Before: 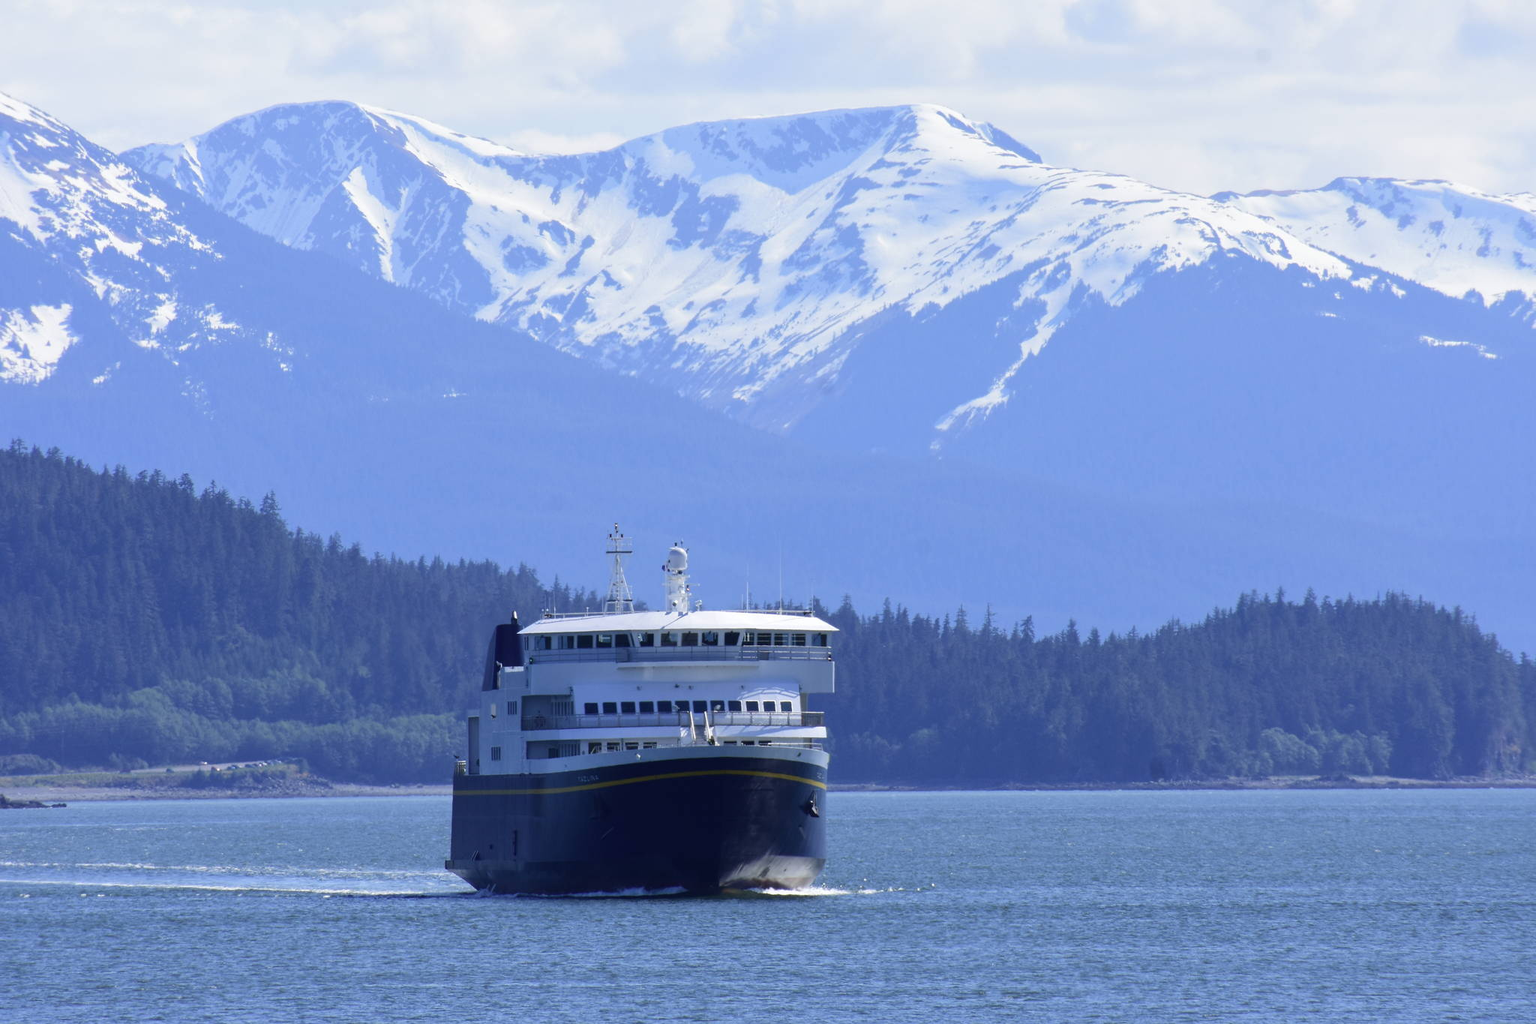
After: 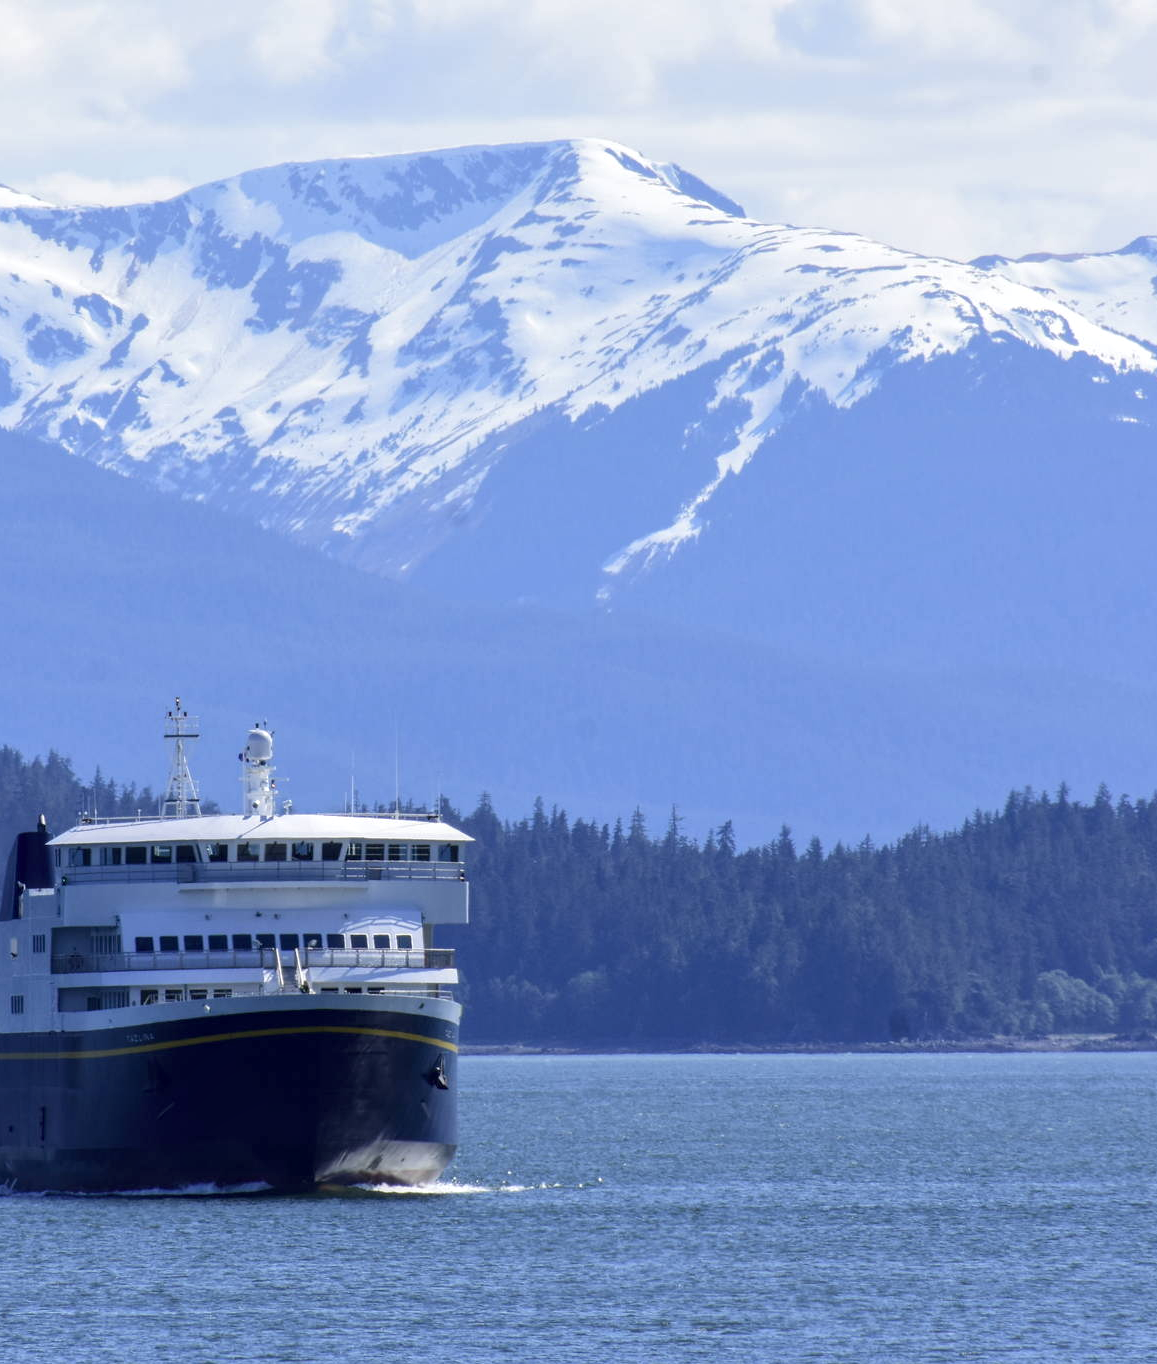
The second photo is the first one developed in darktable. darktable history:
crop: left 31.477%, top 0.021%, right 11.999%
local contrast: on, module defaults
